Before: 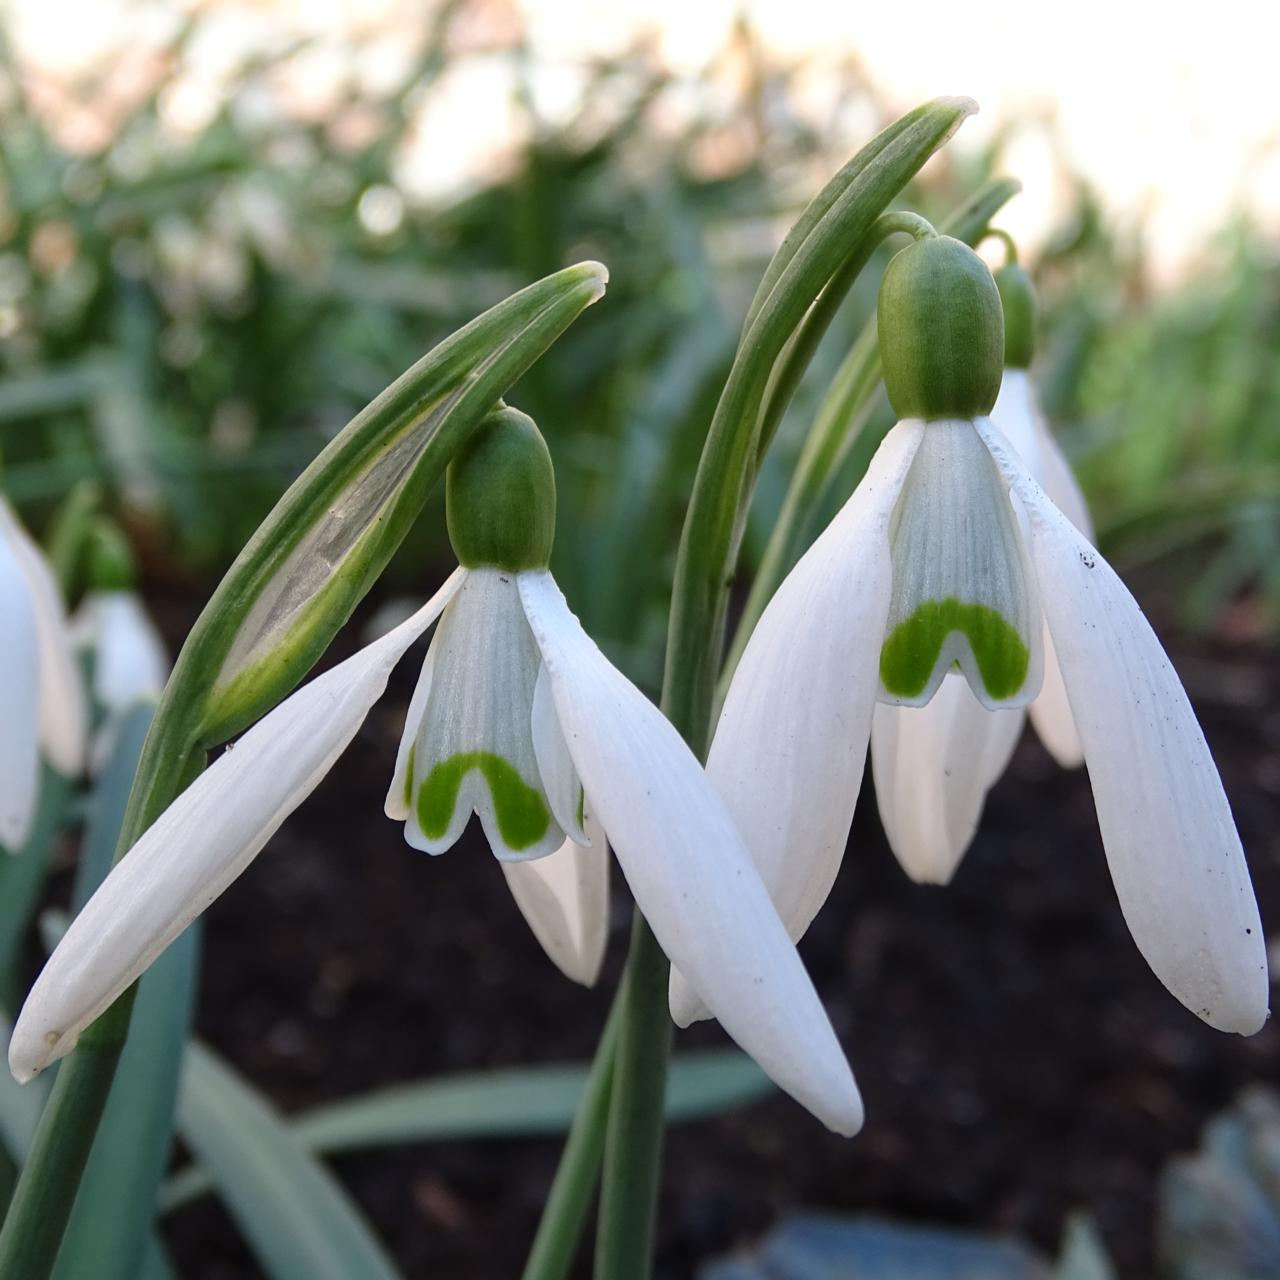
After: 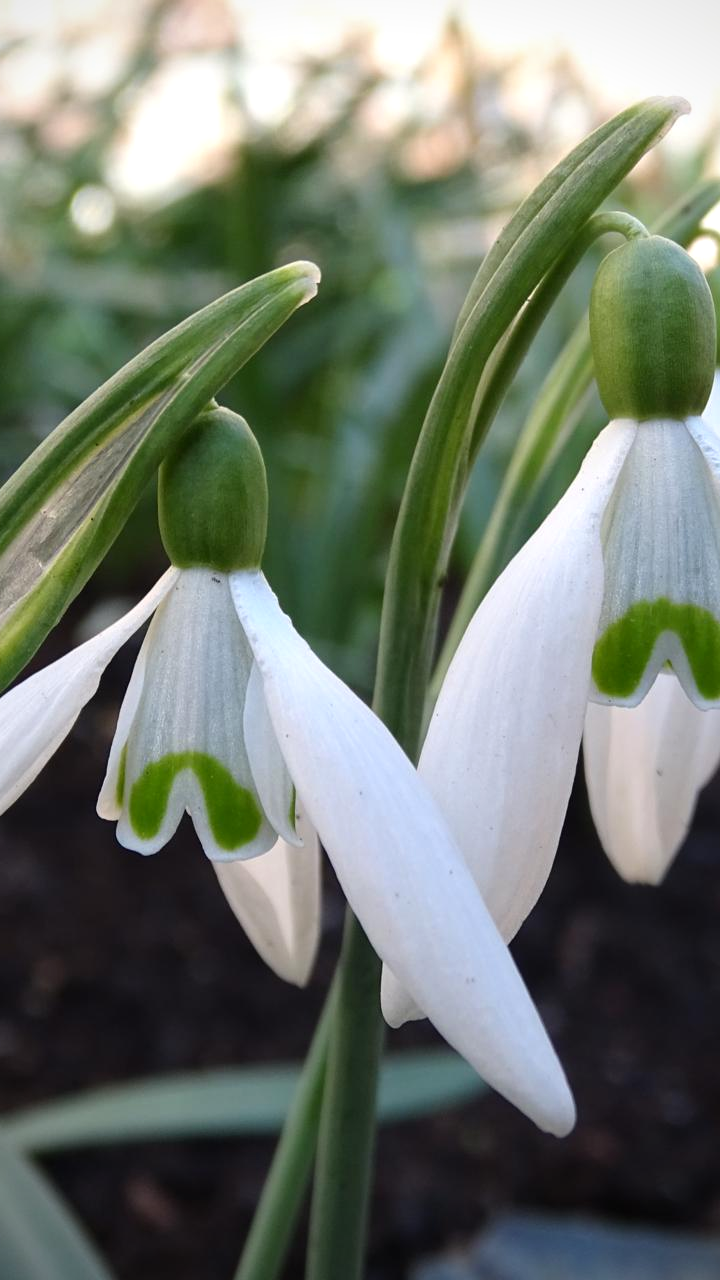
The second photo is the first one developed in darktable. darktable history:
levels: levels [0, 0.476, 0.951]
vignetting: fall-off radius 60.92%
crop and rotate: left 22.516%, right 21.234%
